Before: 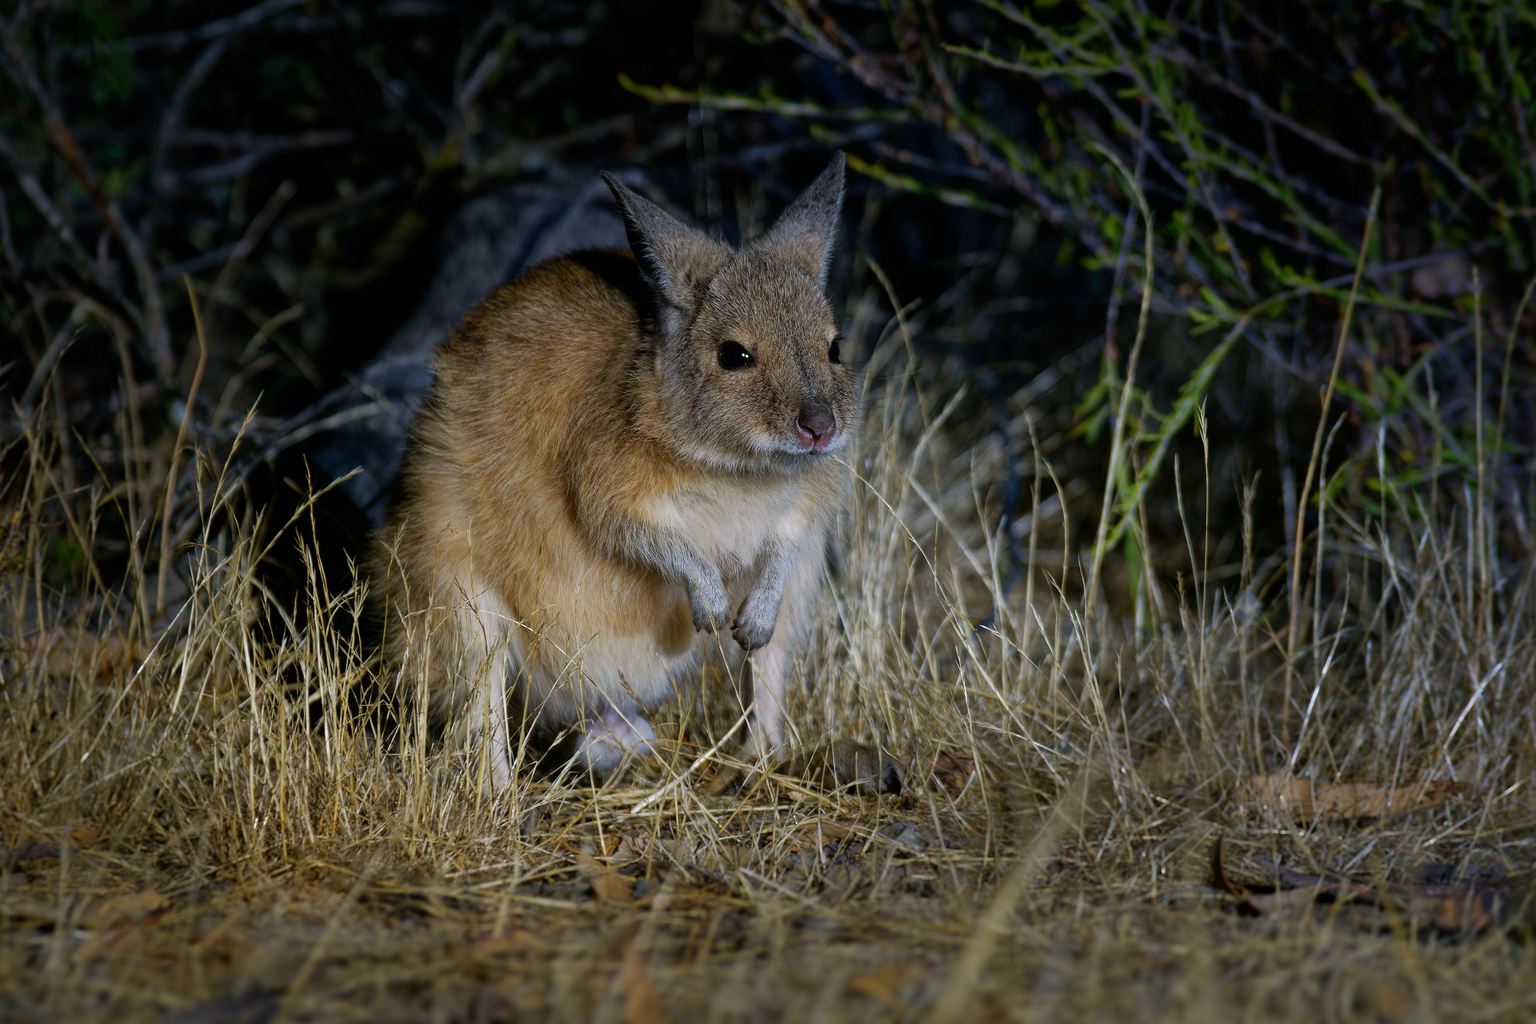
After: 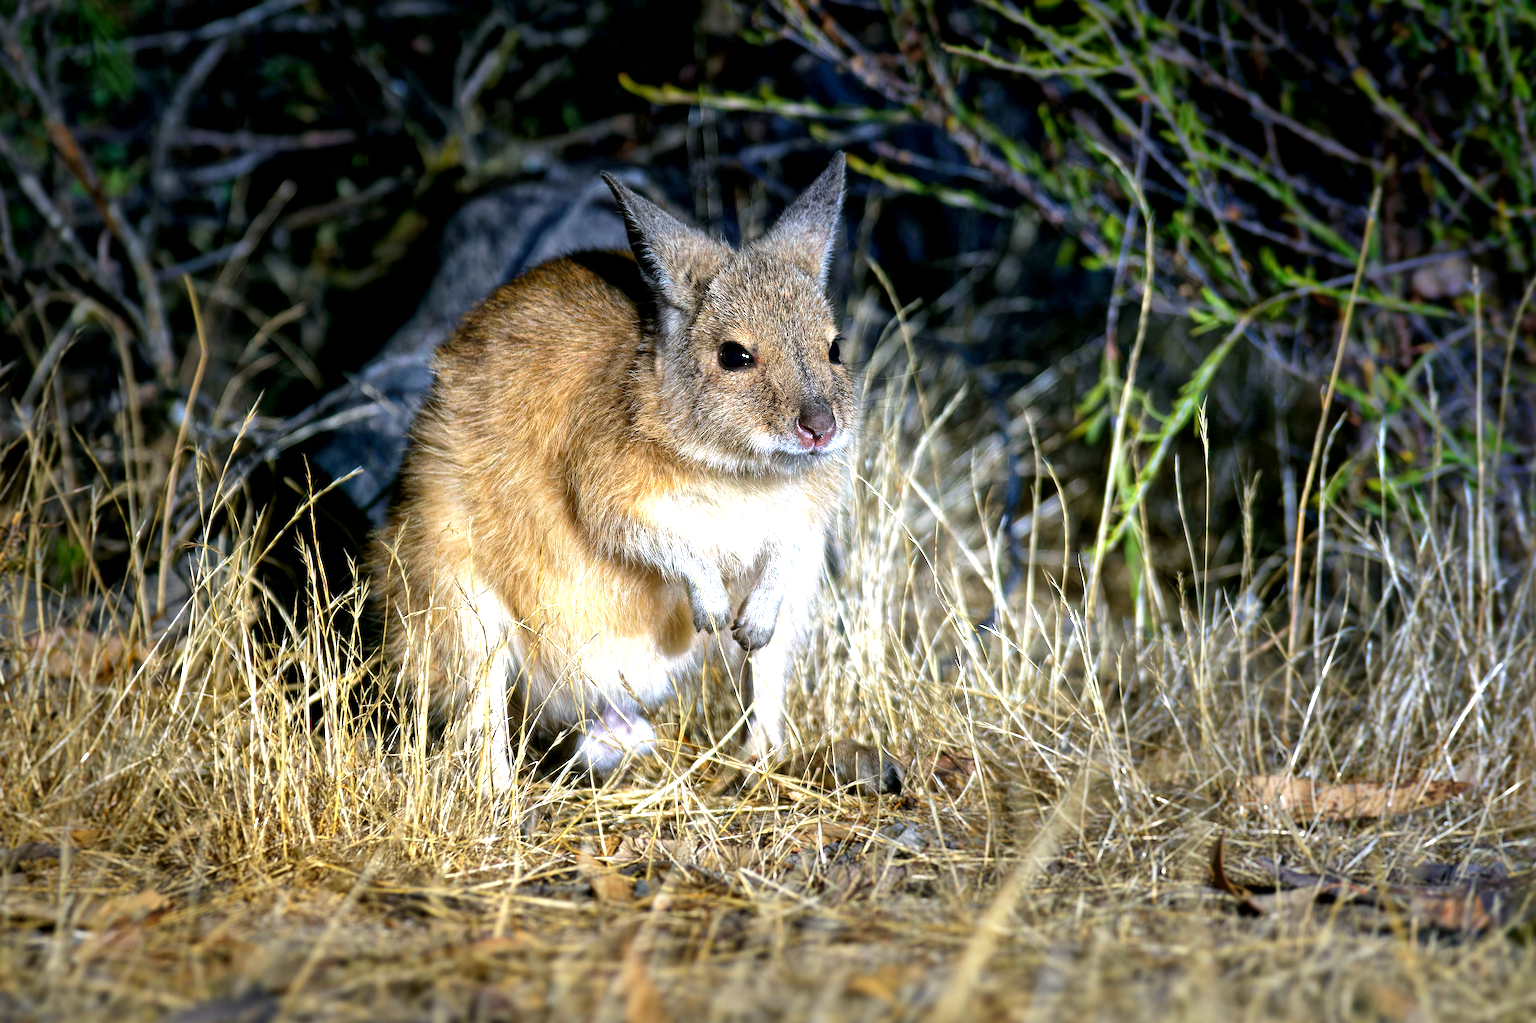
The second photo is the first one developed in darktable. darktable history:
exposure: black level correction 0.001, exposure 1.732 EV, compensate highlight preservation false
local contrast: mode bilateral grid, contrast 19, coarseness 51, detail 119%, midtone range 0.2
